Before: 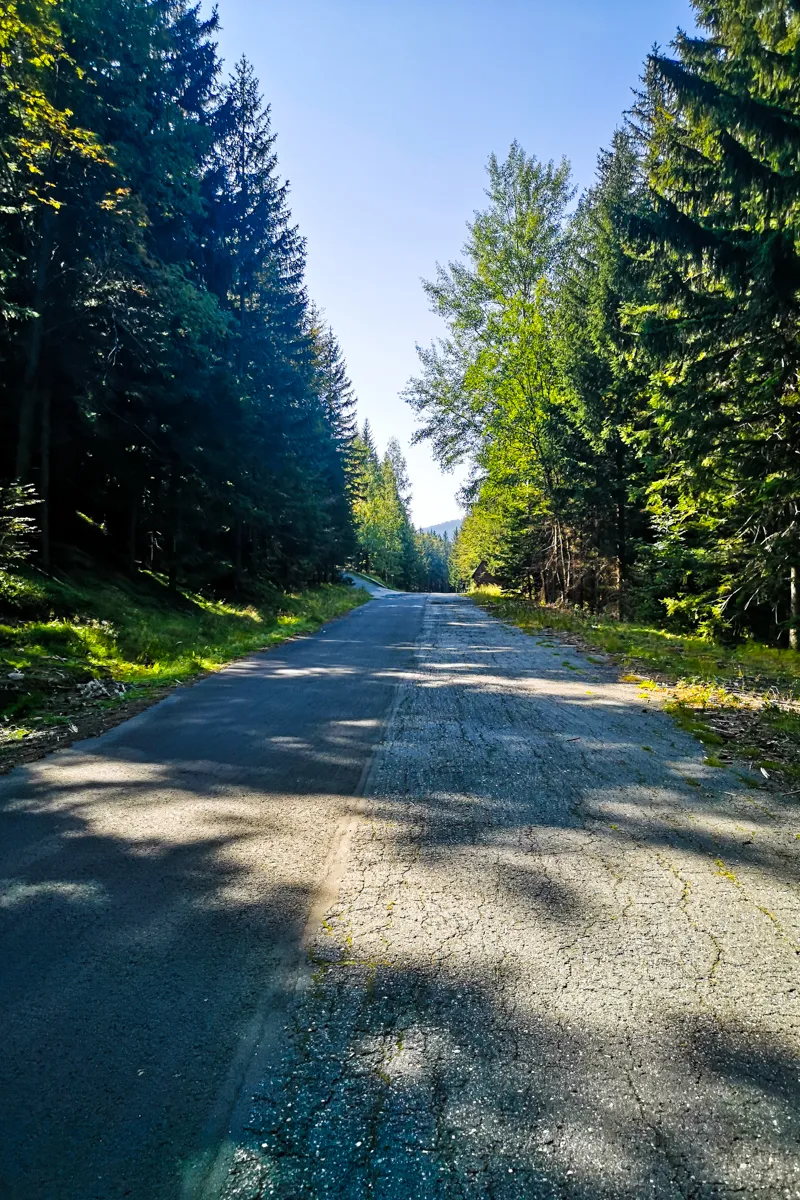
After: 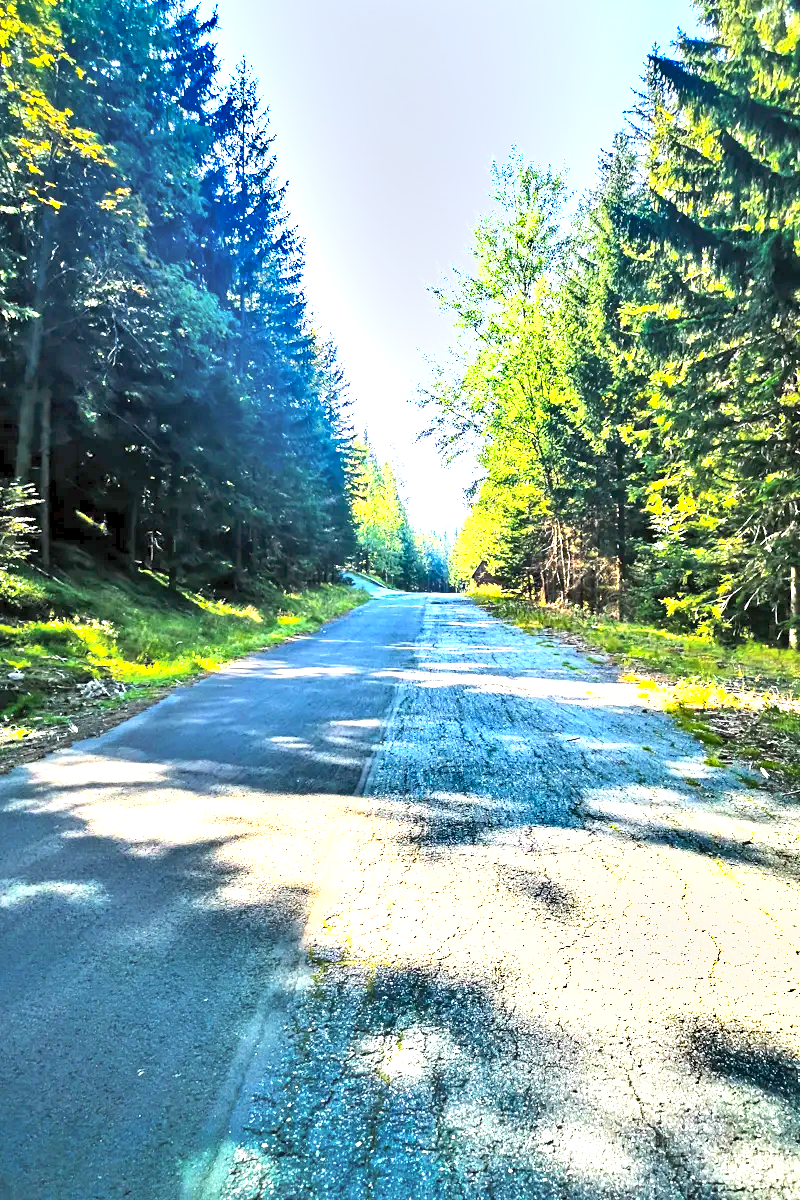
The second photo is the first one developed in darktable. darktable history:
shadows and highlights: shadows 59.33, soften with gaussian
exposure: exposure 2.26 EV, compensate highlight preservation false
contrast brightness saturation: contrast 0.142, brightness 0.215
